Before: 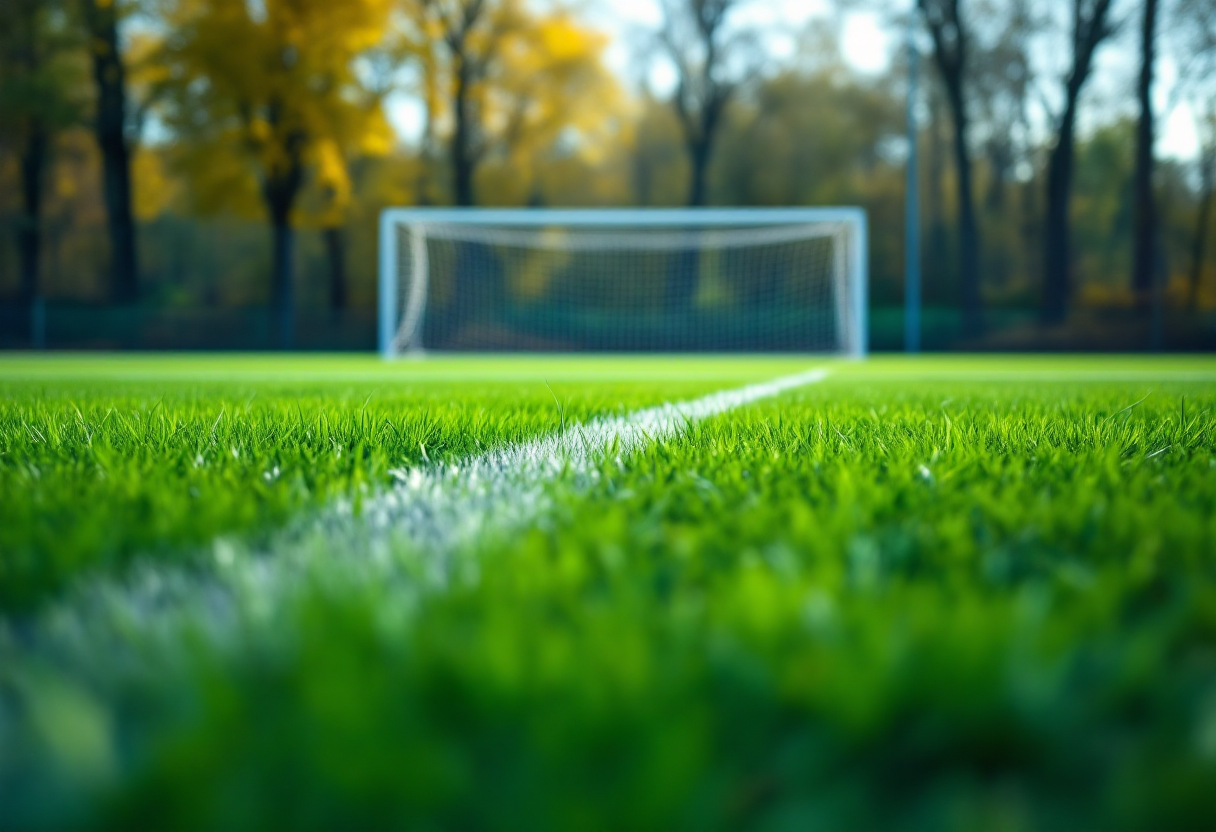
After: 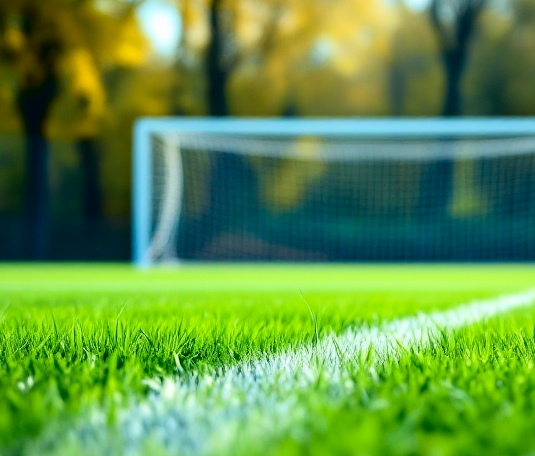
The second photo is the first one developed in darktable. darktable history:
crop: left 20.248%, top 10.86%, right 35.675%, bottom 34.321%
tone curve: curves: ch0 [(0, 0.01) (0.133, 0.057) (0.338, 0.327) (0.494, 0.55) (0.726, 0.807) (1, 1)]; ch1 [(0, 0) (0.346, 0.324) (0.45, 0.431) (0.5, 0.5) (0.522, 0.517) (0.543, 0.578) (1, 1)]; ch2 [(0, 0) (0.44, 0.424) (0.501, 0.499) (0.564, 0.611) (0.622, 0.667) (0.707, 0.746) (1, 1)], color space Lab, independent channels, preserve colors none
